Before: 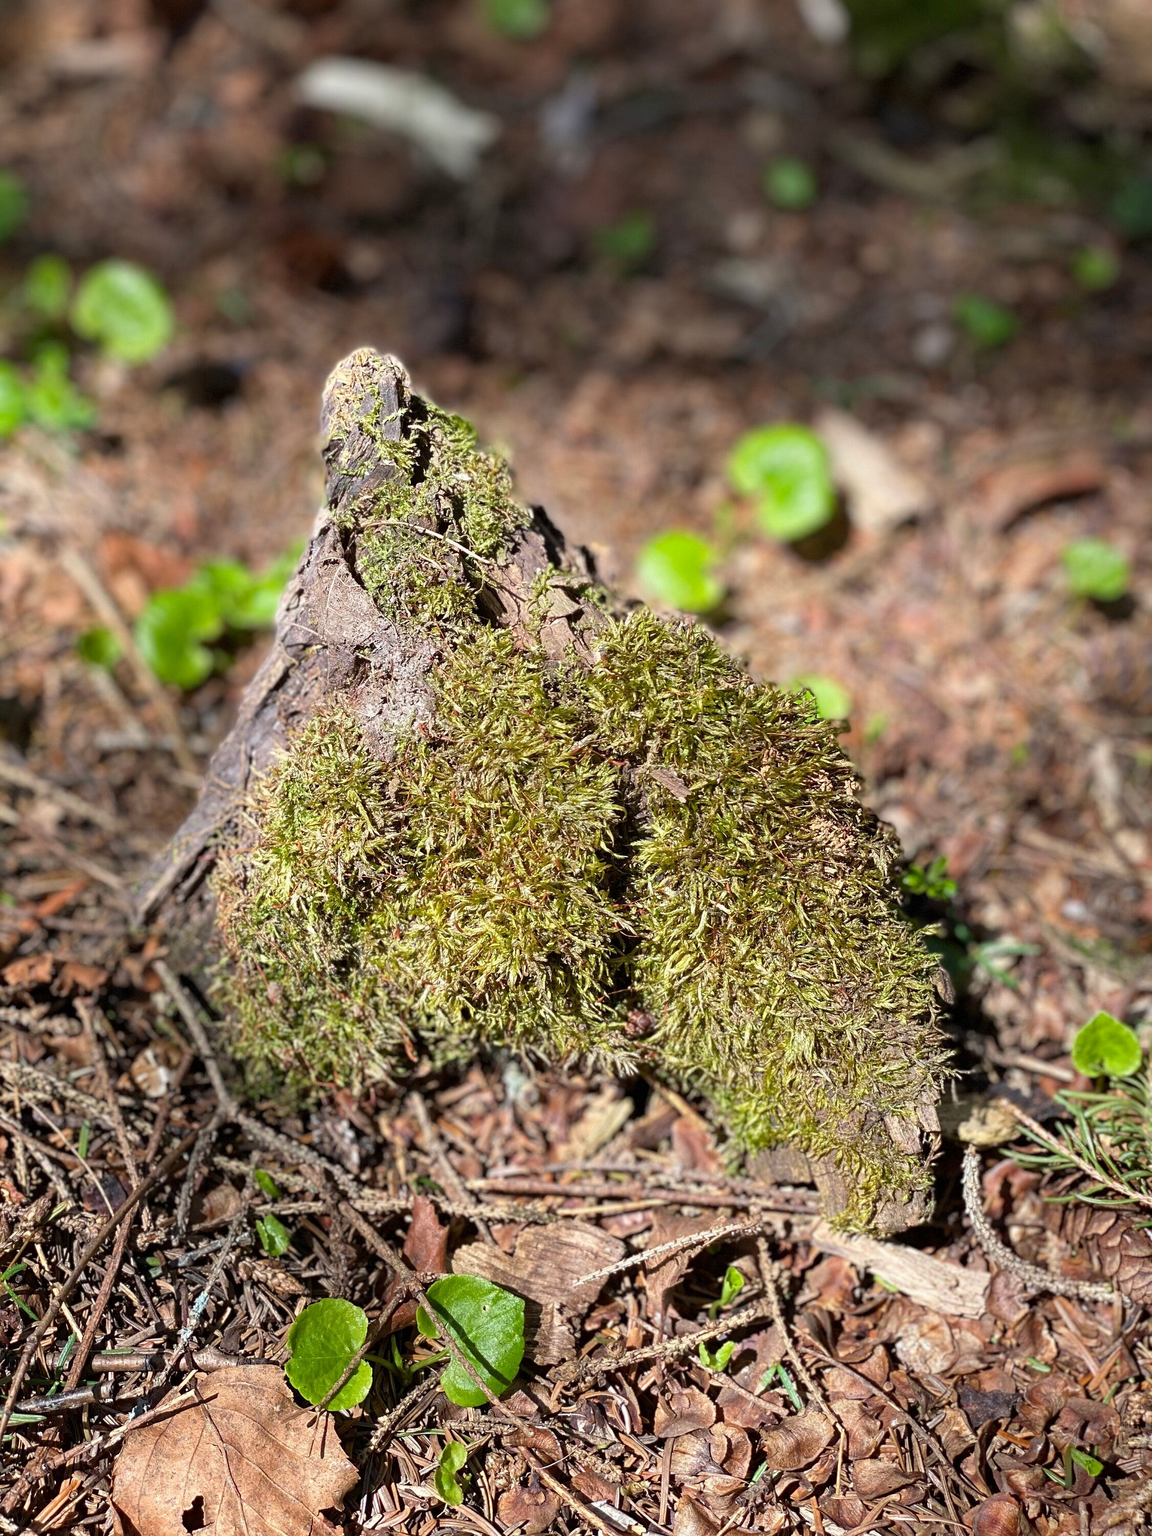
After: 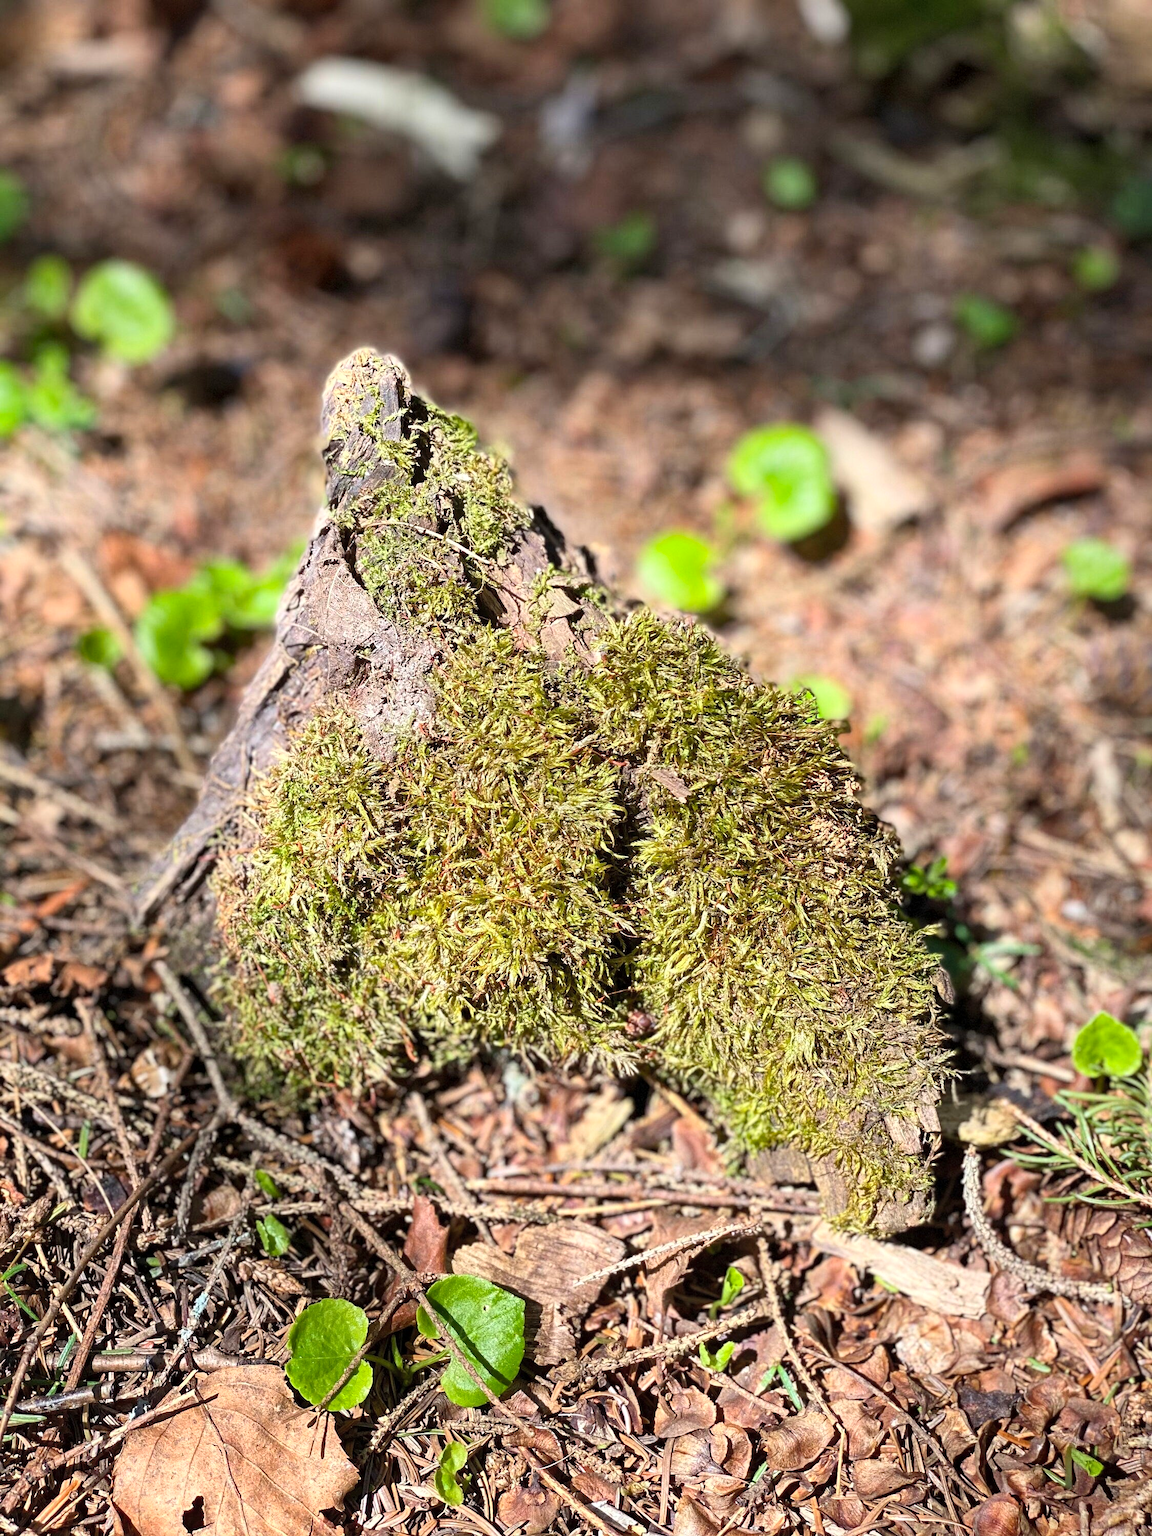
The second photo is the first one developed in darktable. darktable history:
local contrast: mode bilateral grid, contrast 21, coarseness 51, detail 119%, midtone range 0.2
shadows and highlights: shadows 24.95, highlights -25.81, highlights color adjustment 72.99%
contrast brightness saturation: contrast 0.202, brightness 0.148, saturation 0.138
